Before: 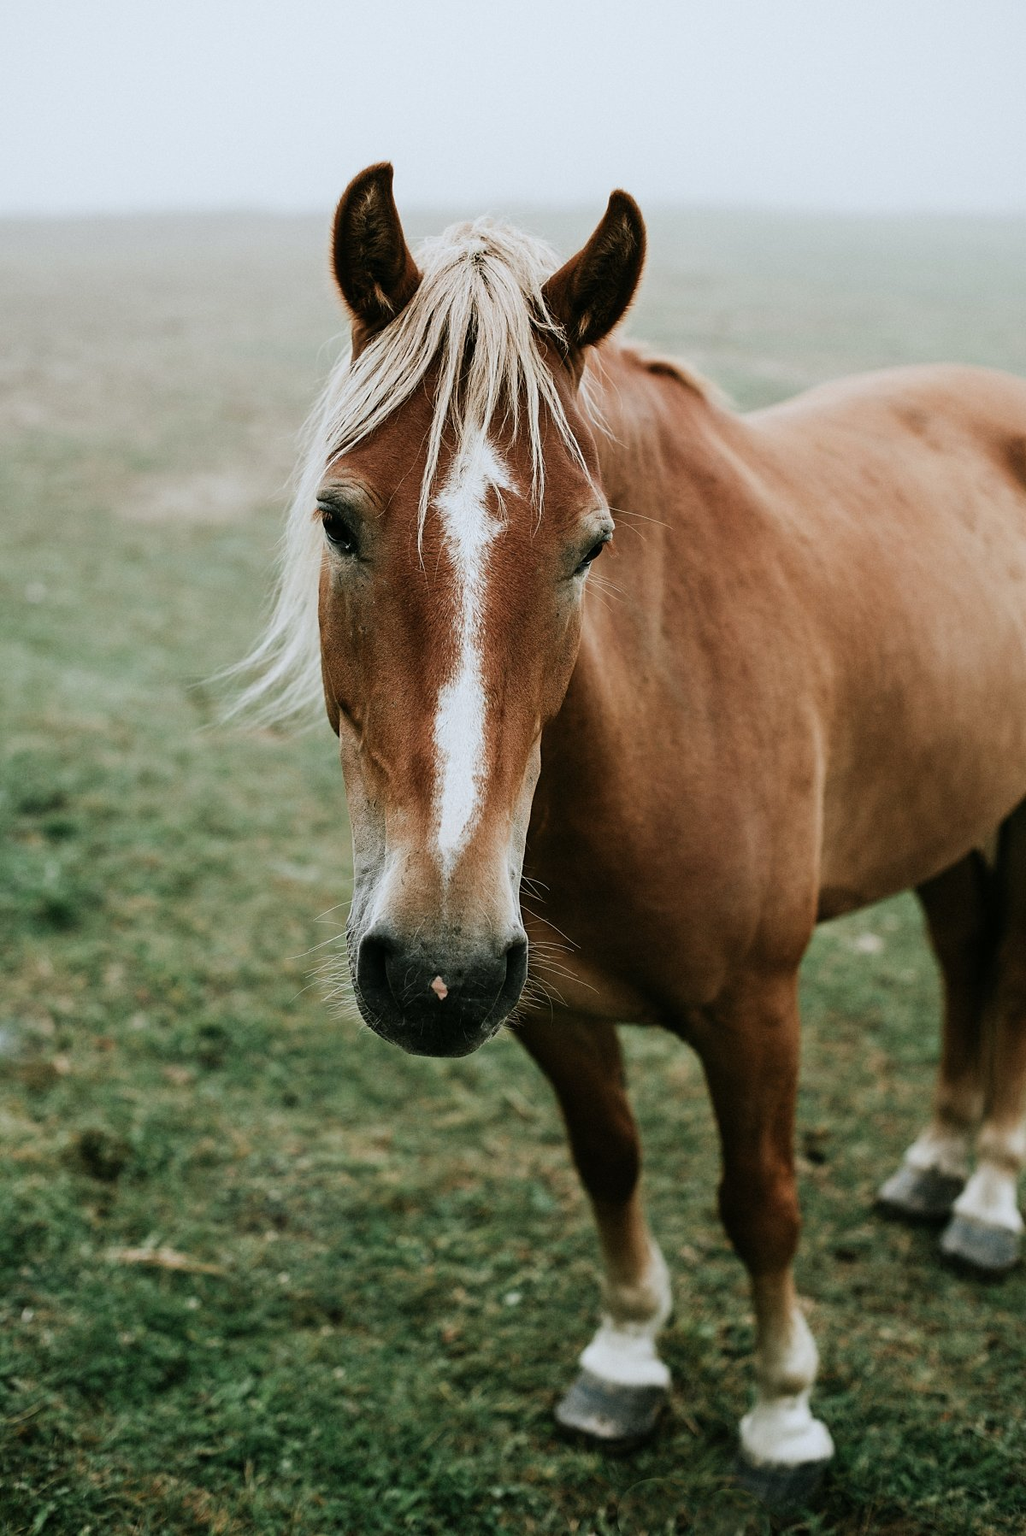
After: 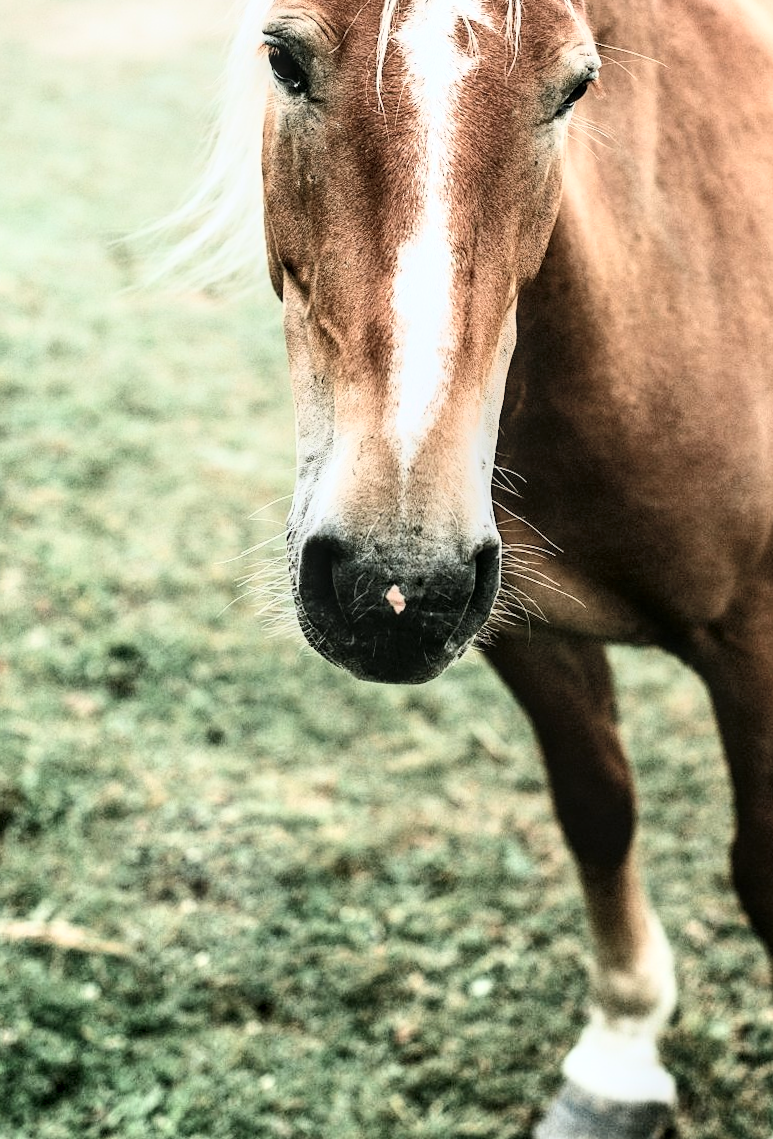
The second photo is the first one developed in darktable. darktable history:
local contrast: detail 130%
crop: left 6.488%, top 27.668%, right 24.183%, bottom 8.656%
rotate and perspective: rotation 0.215°, lens shift (vertical) -0.139, crop left 0.069, crop right 0.939, crop top 0.002, crop bottom 0.996
tone curve: curves: ch0 [(0, 0) (0.003, 0.003) (0.011, 0.011) (0.025, 0.026) (0.044, 0.045) (0.069, 0.087) (0.1, 0.141) (0.136, 0.202) (0.177, 0.271) (0.224, 0.357) (0.277, 0.461) (0.335, 0.583) (0.399, 0.685) (0.468, 0.782) (0.543, 0.867) (0.623, 0.927) (0.709, 0.96) (0.801, 0.975) (0.898, 0.987) (1, 1)], color space Lab, independent channels, preserve colors none
